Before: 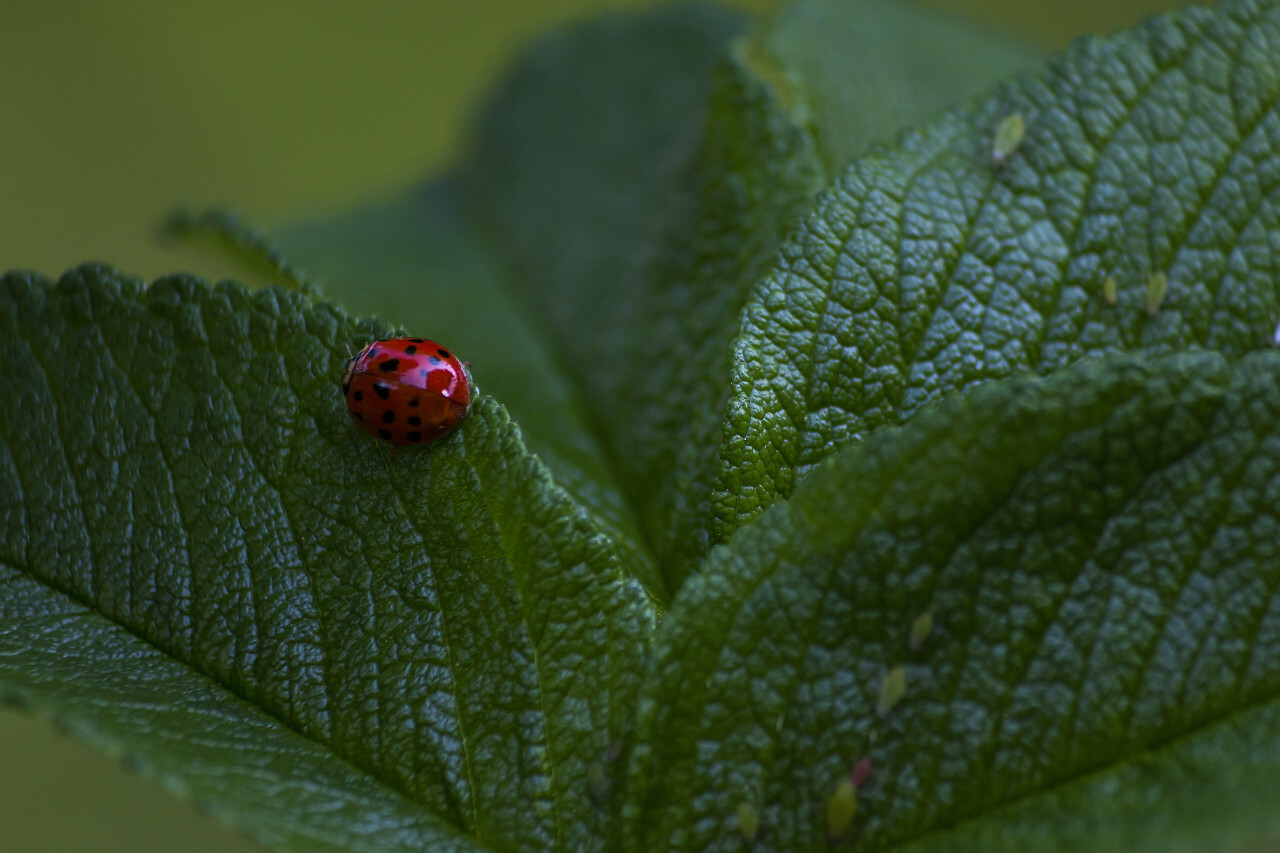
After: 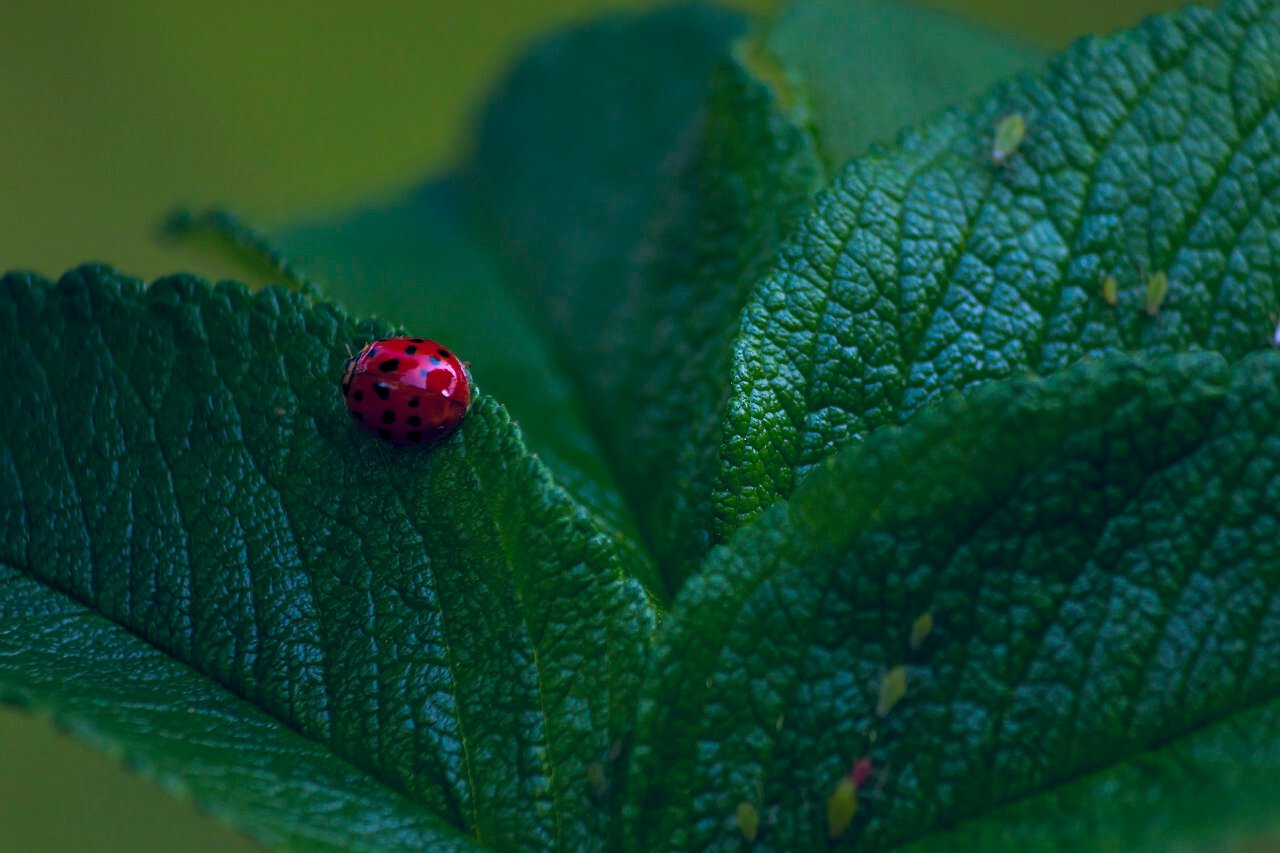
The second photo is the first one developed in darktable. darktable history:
color balance rgb: global offset › chroma 0.152%, global offset › hue 254.31°, perceptual saturation grading › global saturation 9.879%, global vibrance 23.375%
